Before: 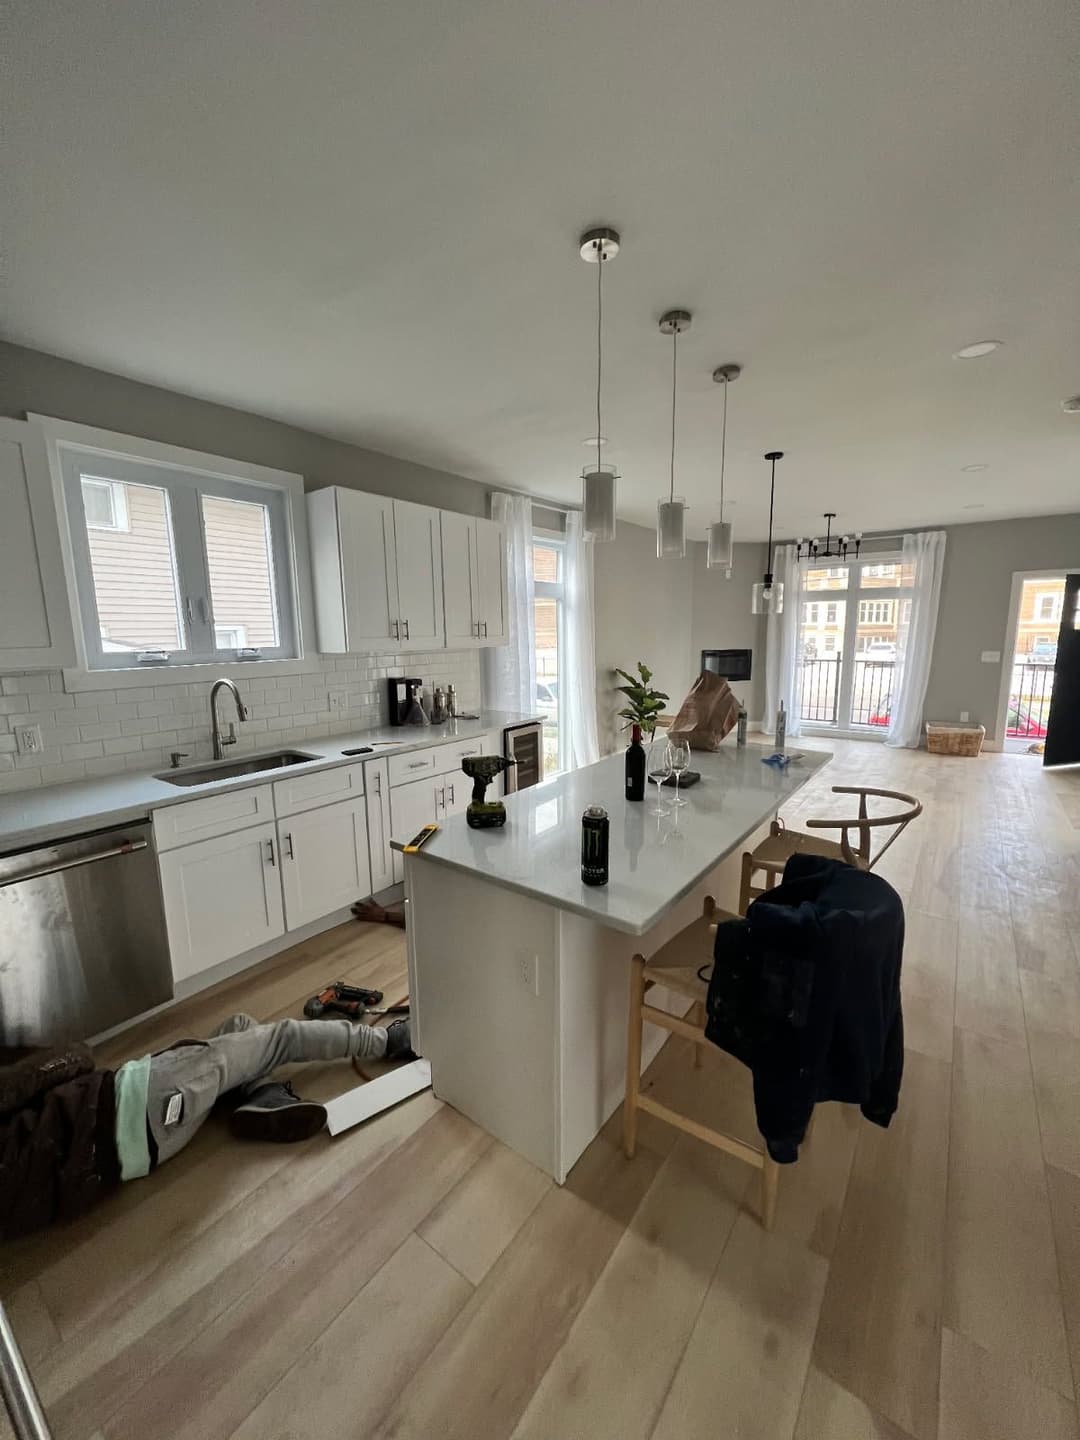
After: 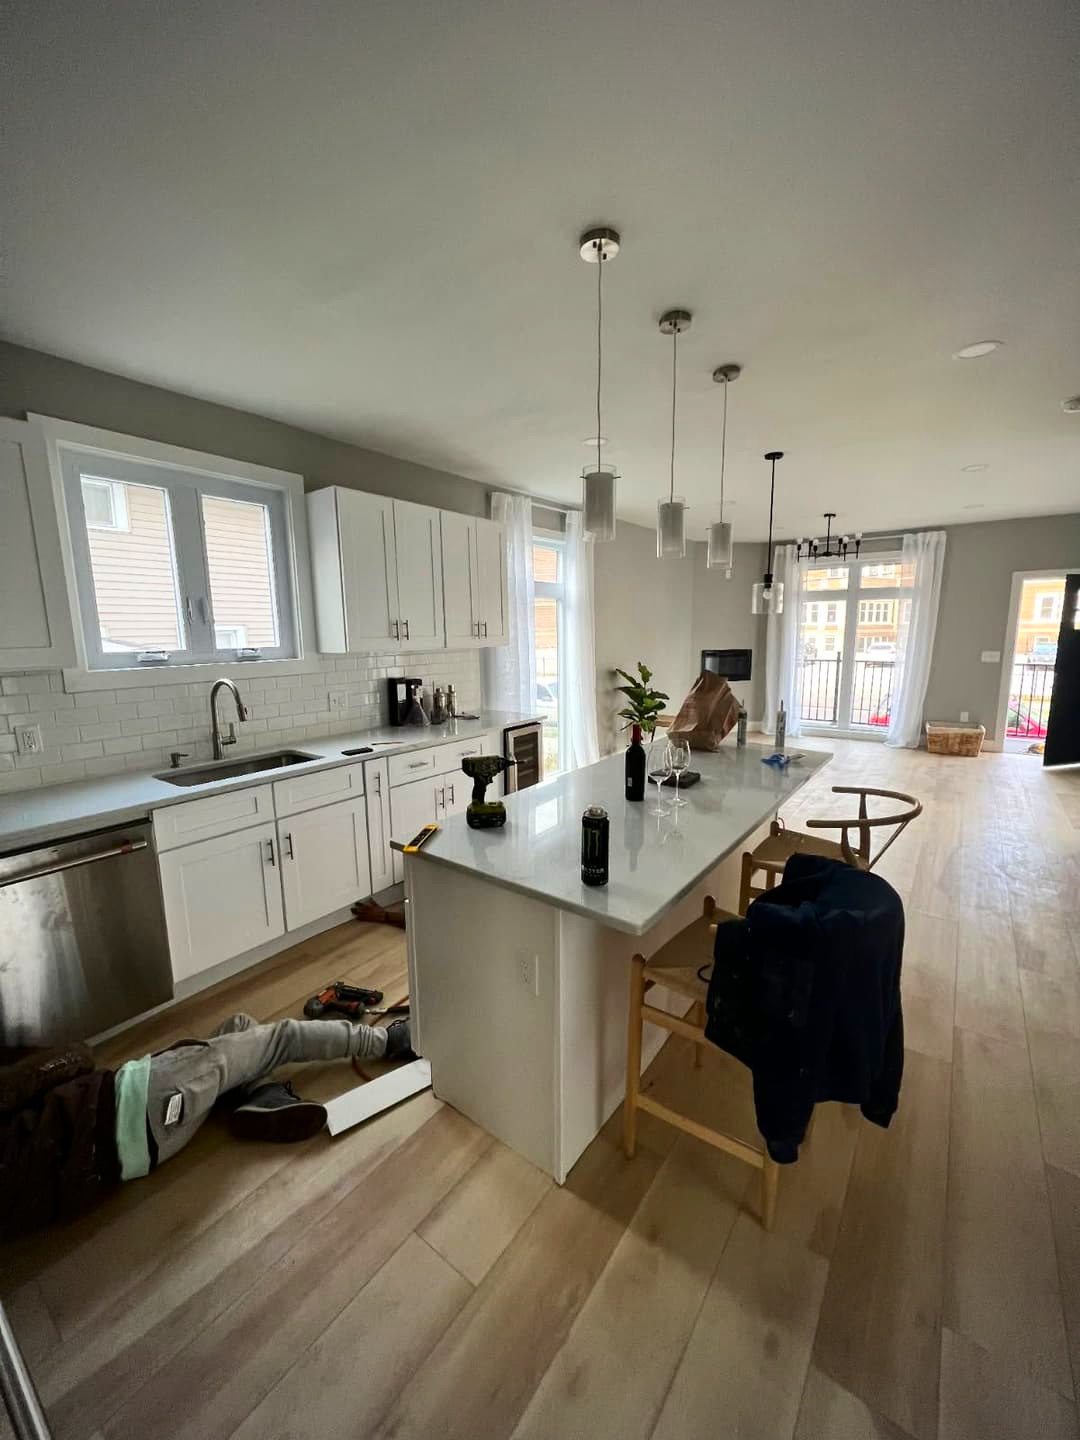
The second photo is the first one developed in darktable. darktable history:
vignetting: fall-off start 74.49%, fall-off radius 65.9%, brightness -0.628, saturation -0.68
contrast brightness saturation: contrast 0.16, saturation 0.32
shadows and highlights: shadows -23.08, highlights 46.15, soften with gaussian
